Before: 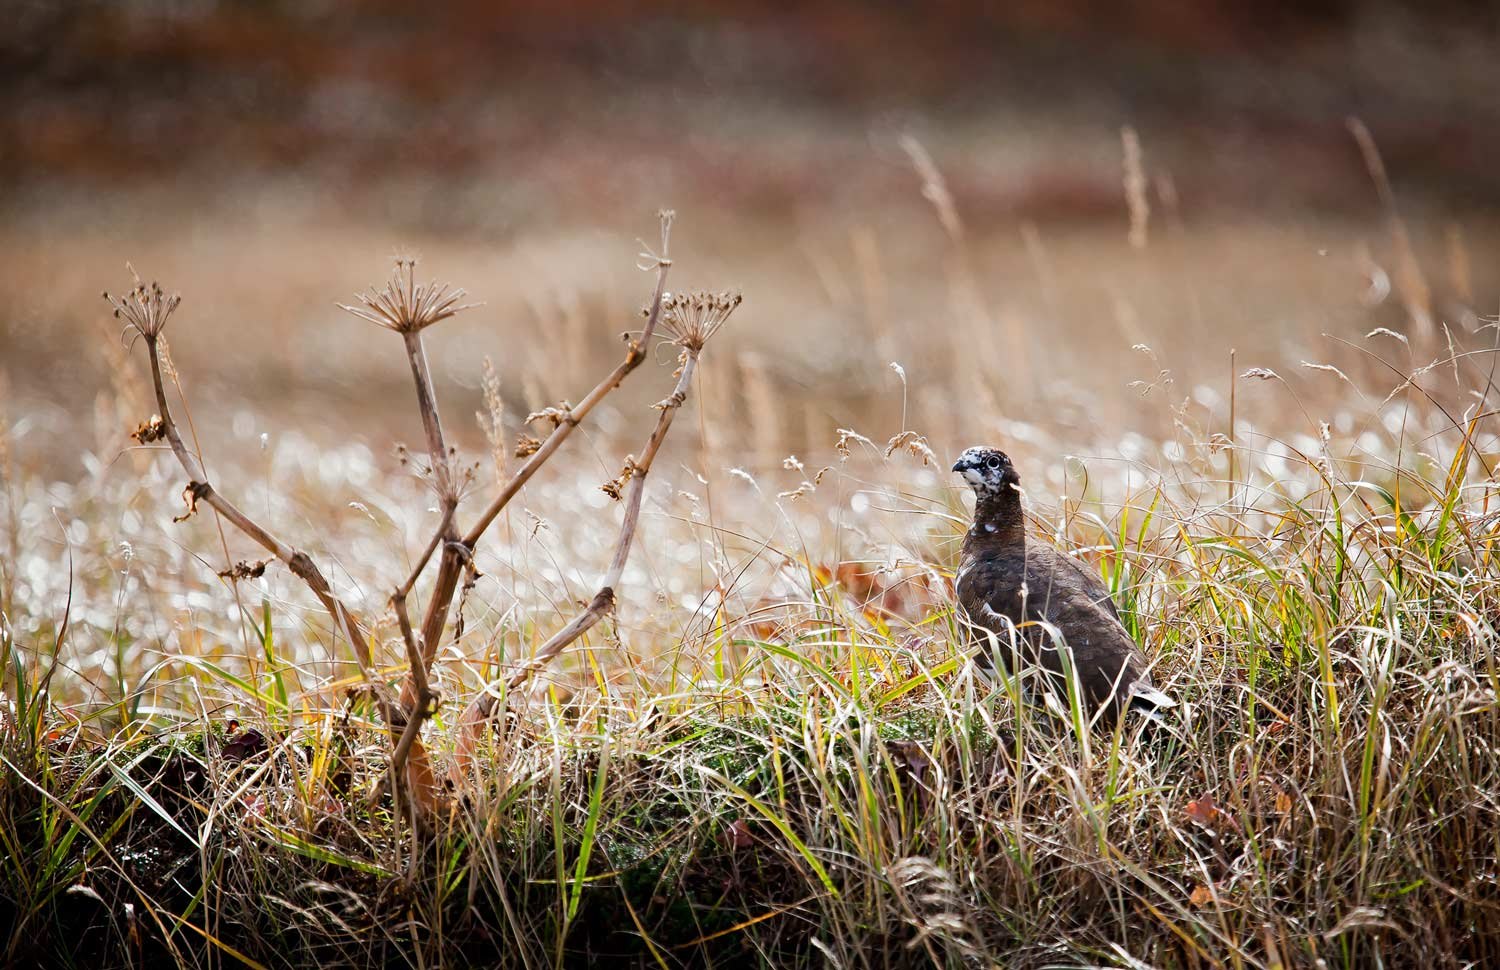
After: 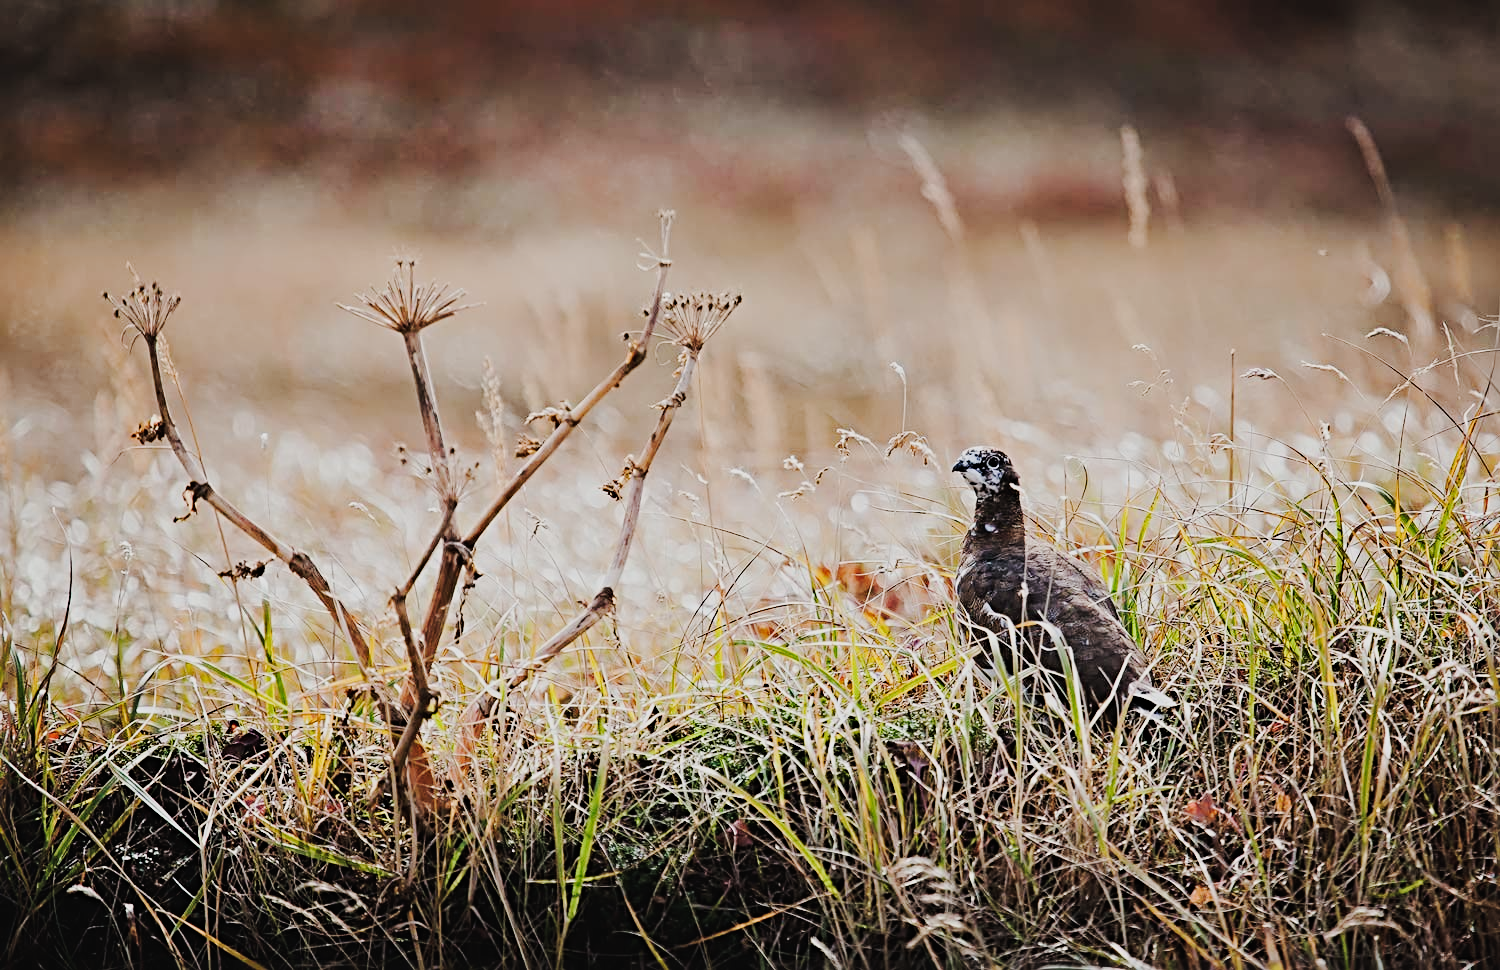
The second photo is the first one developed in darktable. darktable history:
filmic rgb: black relative exposure -8.54 EV, white relative exposure 5.54 EV, hardness 3.39, contrast 1.015
exposure: black level correction -0.015, exposure -0.129 EV, compensate exposure bias true, compensate highlight preservation false
tone curve: curves: ch0 [(0, 0) (0.035, 0.017) (0.131, 0.108) (0.279, 0.279) (0.476, 0.554) (0.617, 0.693) (0.704, 0.77) (0.801, 0.854) (0.895, 0.927) (1, 0.976)]; ch1 [(0, 0) (0.318, 0.278) (0.444, 0.427) (0.493, 0.488) (0.508, 0.502) (0.534, 0.526) (0.562, 0.555) (0.645, 0.648) (0.746, 0.764) (1, 1)]; ch2 [(0, 0) (0.316, 0.292) (0.381, 0.37) (0.423, 0.448) (0.476, 0.482) (0.502, 0.495) (0.522, 0.518) (0.533, 0.532) (0.593, 0.622) (0.634, 0.663) (0.7, 0.7) (0.861, 0.808) (1, 0.951)], preserve colors none
sharpen: radius 3.986
